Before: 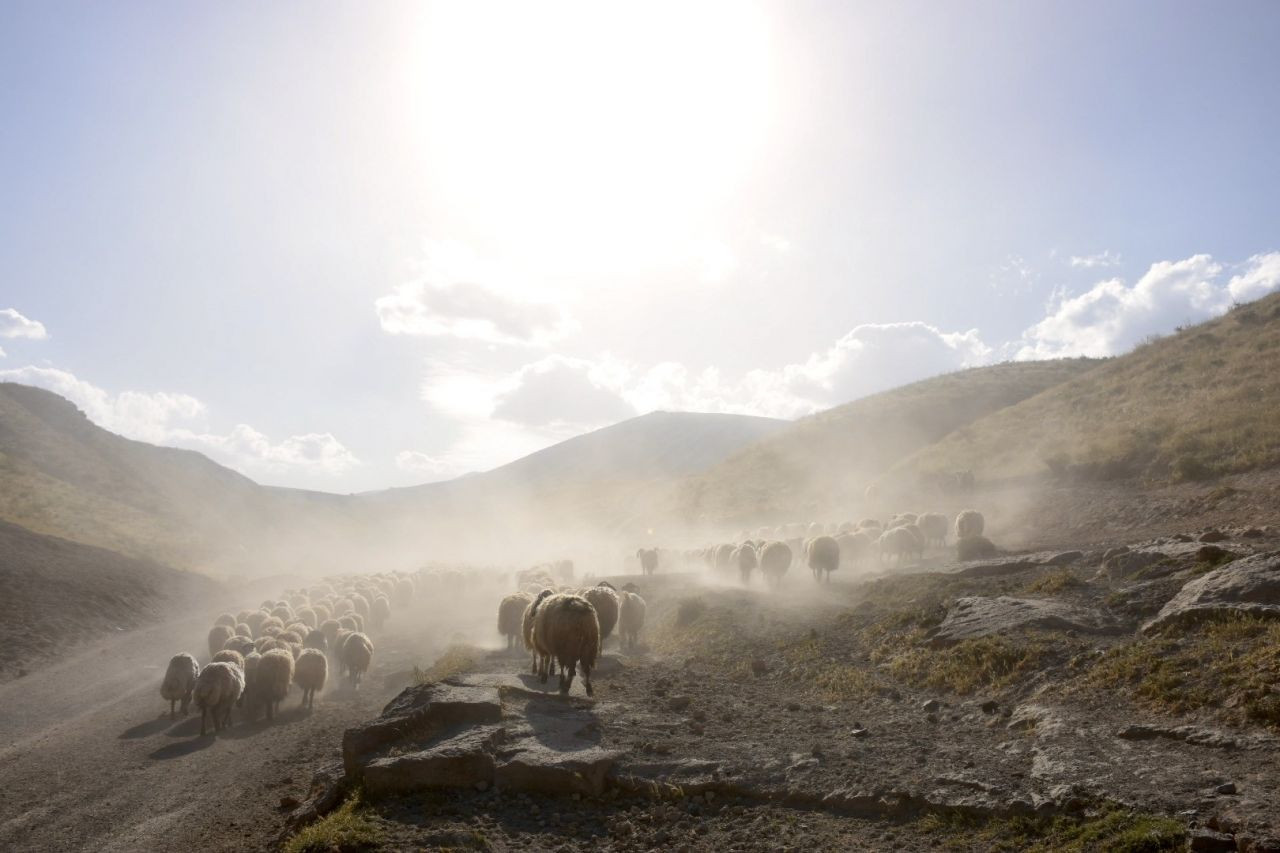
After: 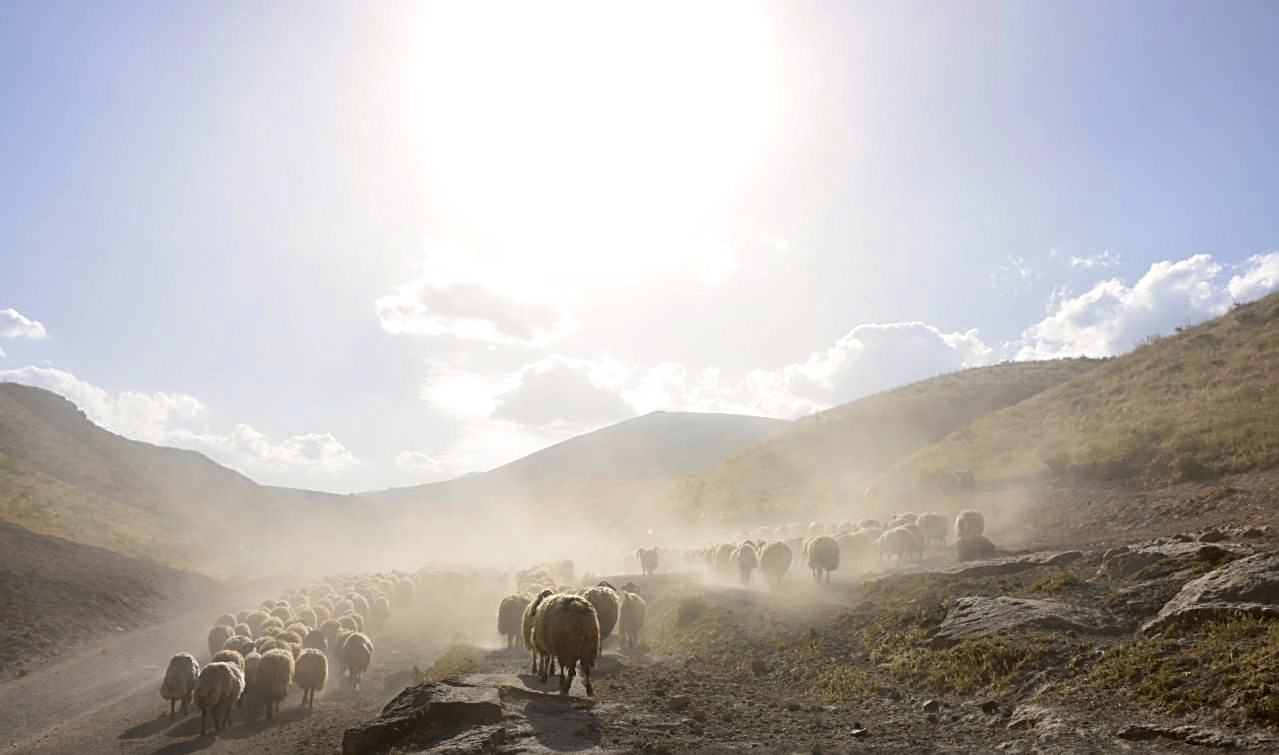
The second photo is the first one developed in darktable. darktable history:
velvia: on, module defaults
crop and rotate: top 0%, bottom 11.401%
sharpen: radius 2.532, amount 0.616
